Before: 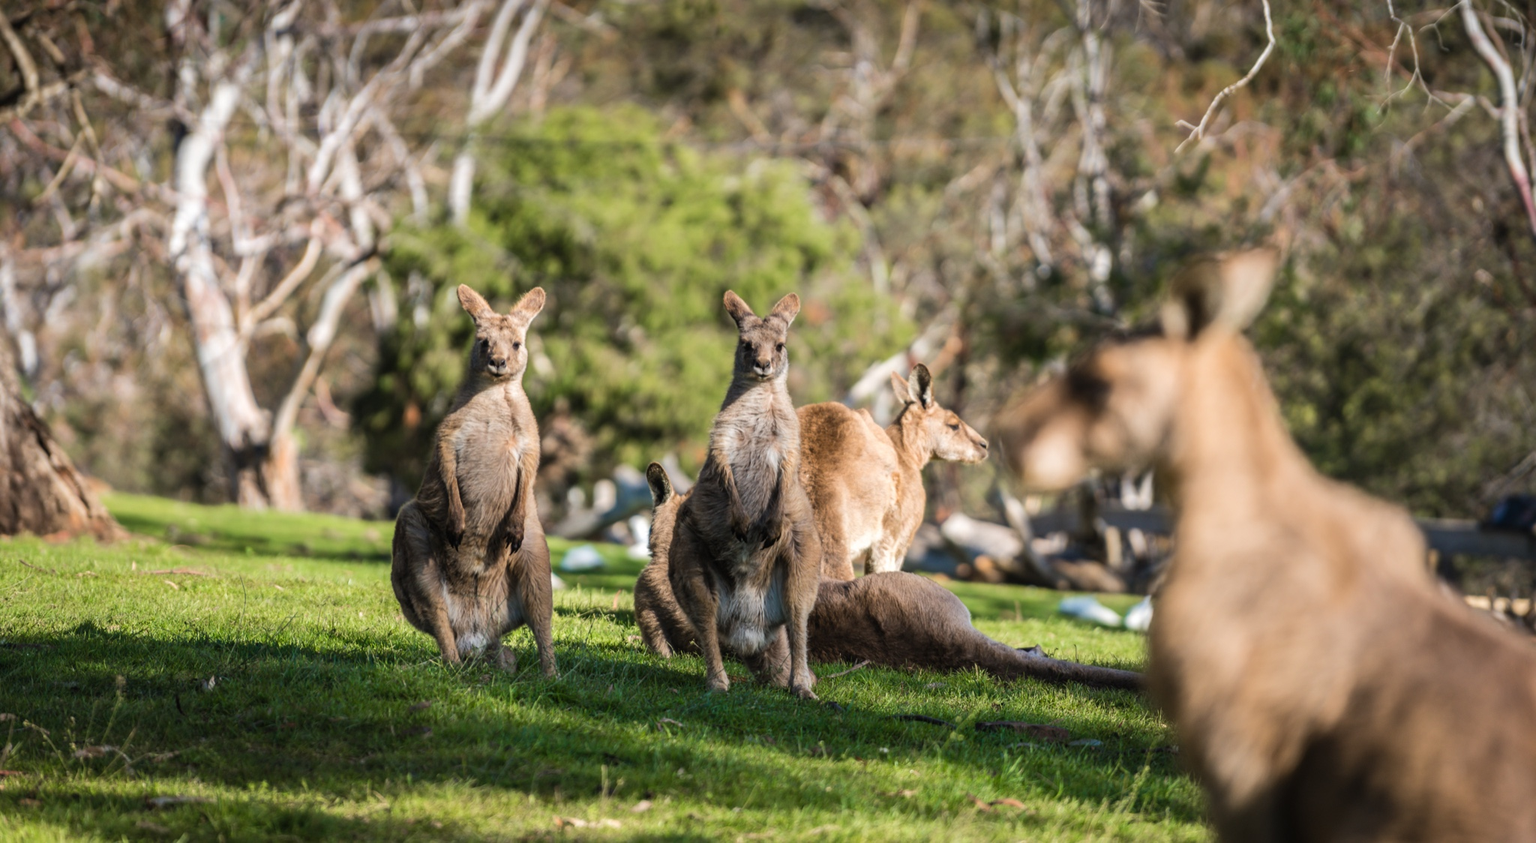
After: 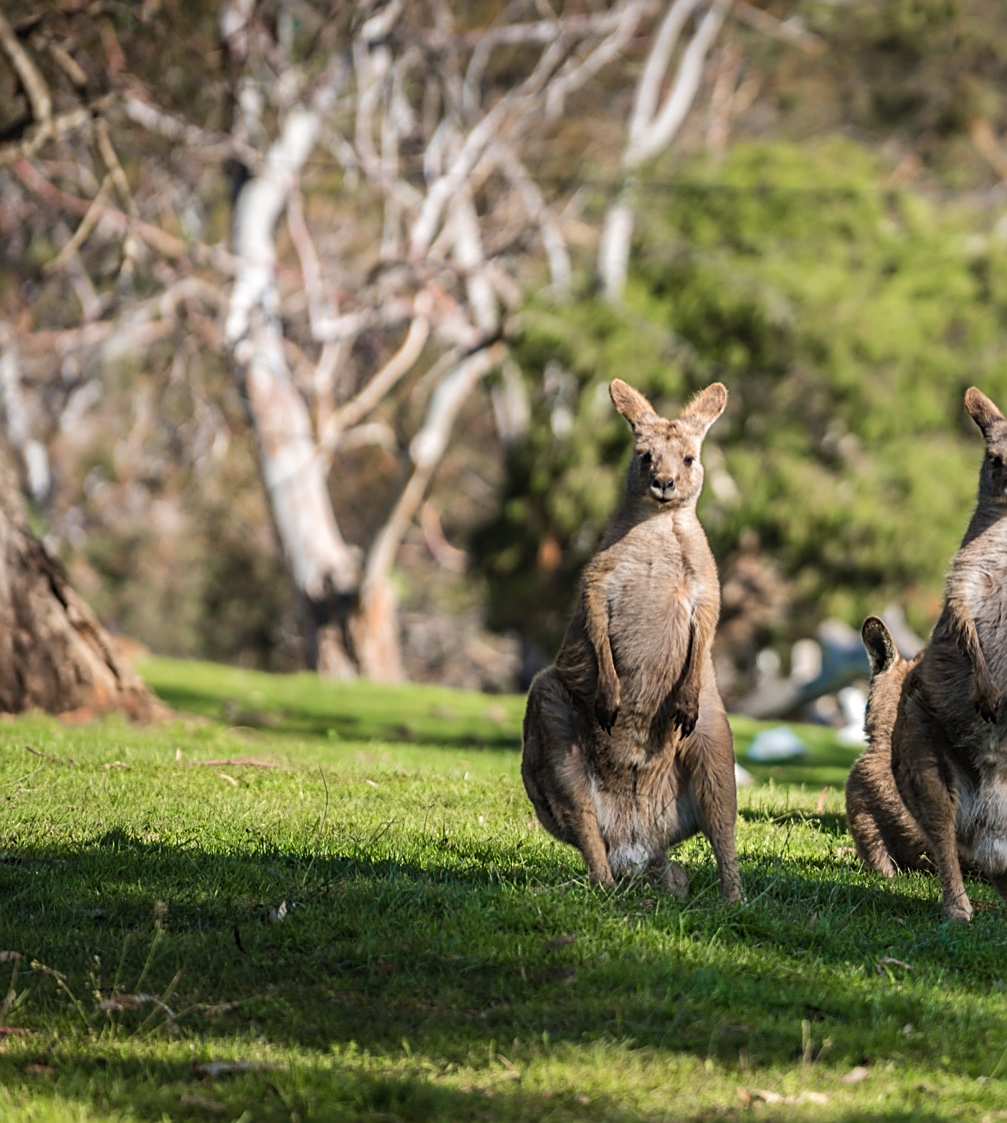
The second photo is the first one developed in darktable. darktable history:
sharpen: amount 0.553
crop and rotate: left 0.016%, top 0%, right 50.772%
